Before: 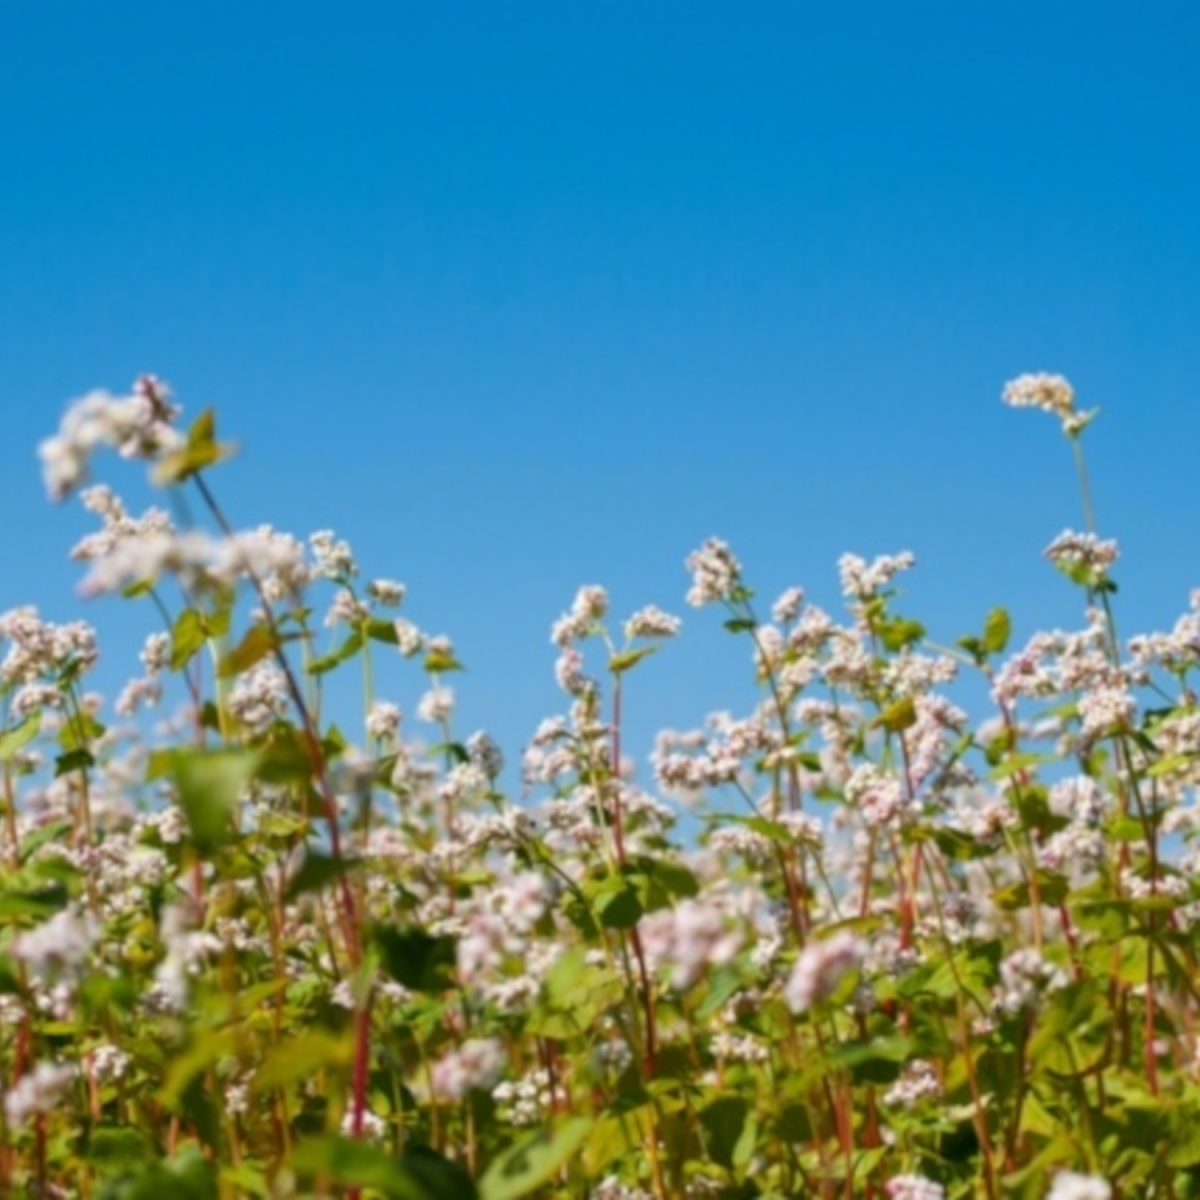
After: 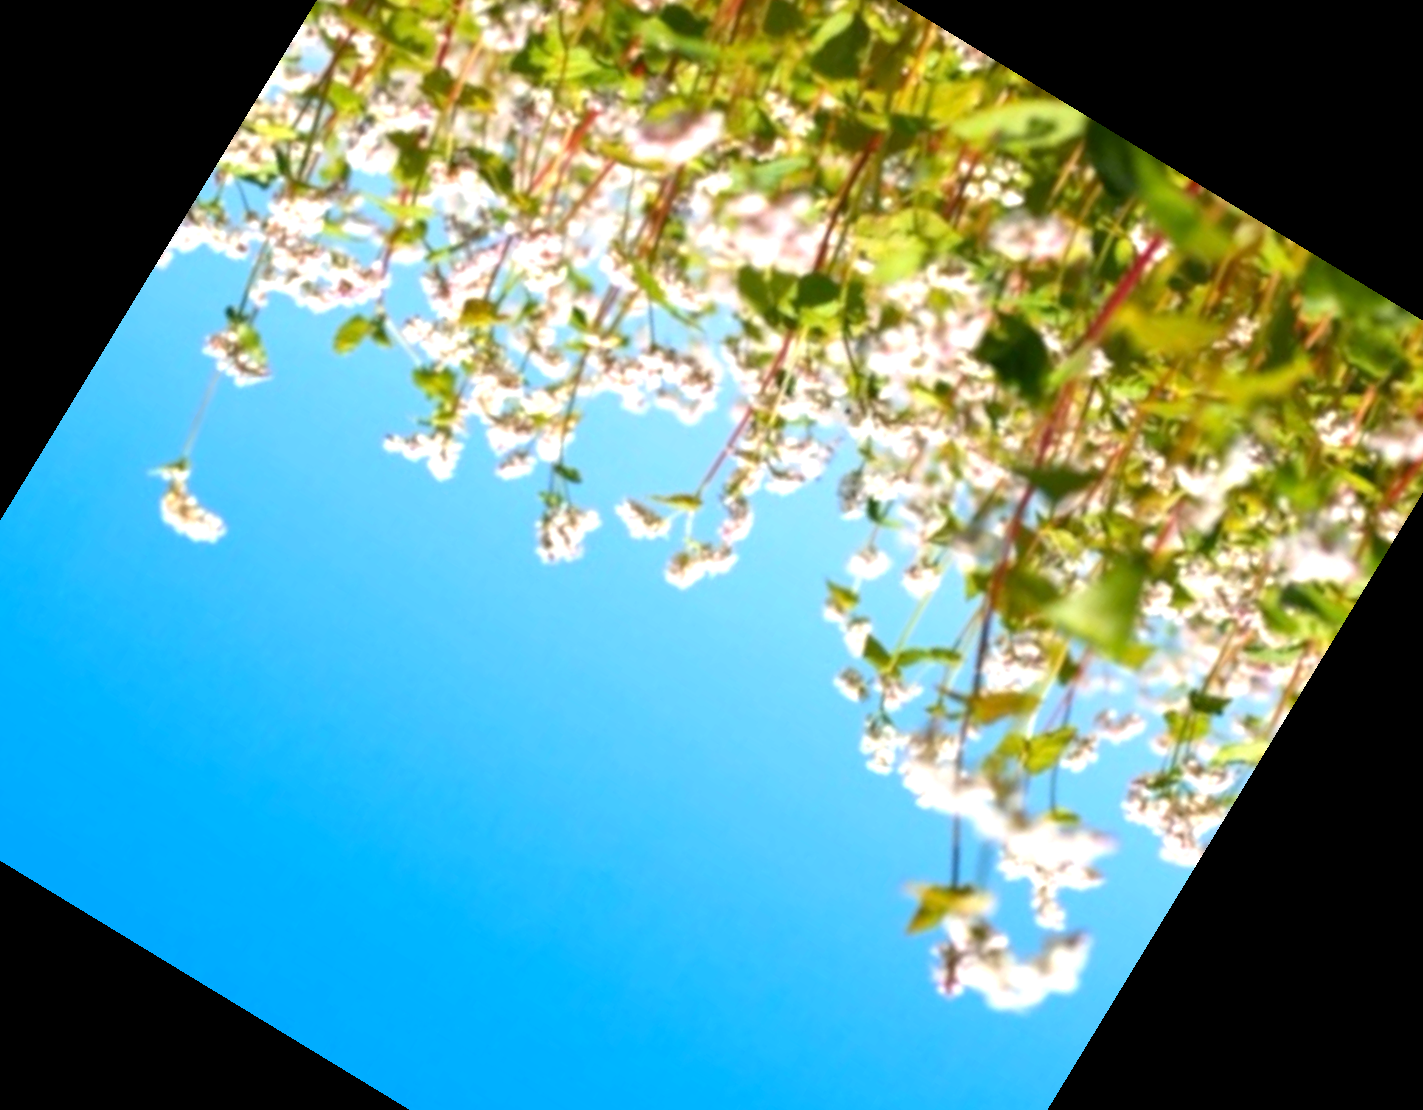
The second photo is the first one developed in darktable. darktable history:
exposure: black level correction 0.001, exposure 0.955 EV, compensate exposure bias true, compensate highlight preservation false
crop and rotate: angle 148.68°, left 9.111%, top 15.603%, right 4.588%, bottom 17.041%
